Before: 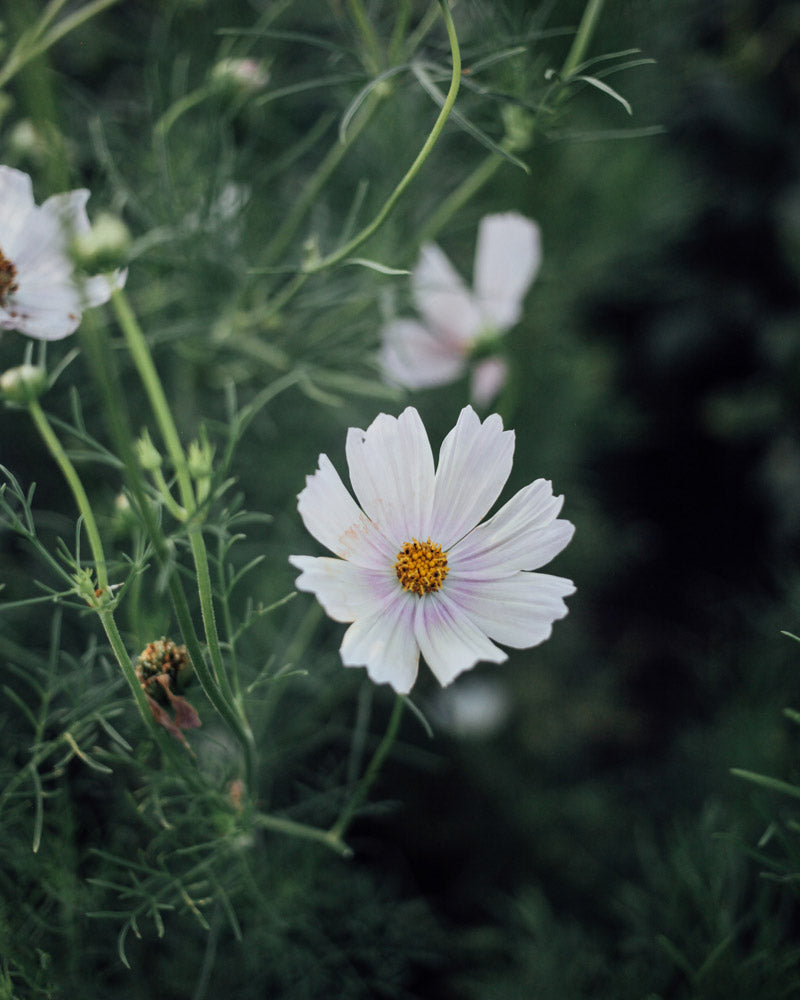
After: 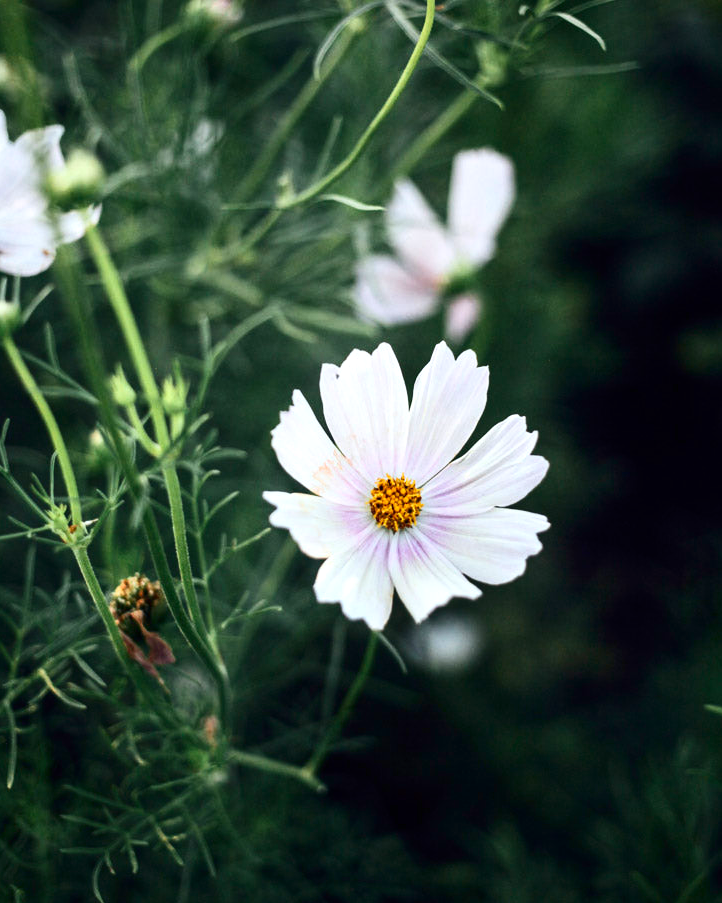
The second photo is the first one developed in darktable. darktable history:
contrast brightness saturation: contrast 0.19, brightness -0.11, saturation 0.21
crop: left 3.305%, top 6.436%, right 6.389%, bottom 3.258%
exposure: black level correction 0, exposure 0.7 EV, compensate exposure bias true, compensate highlight preservation false
